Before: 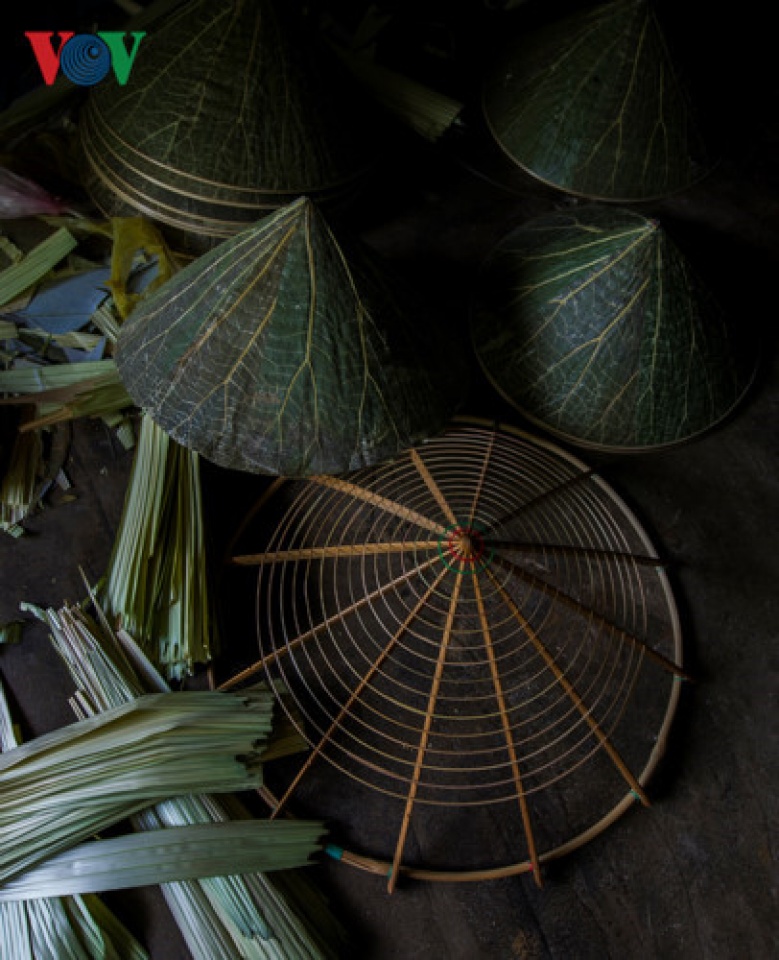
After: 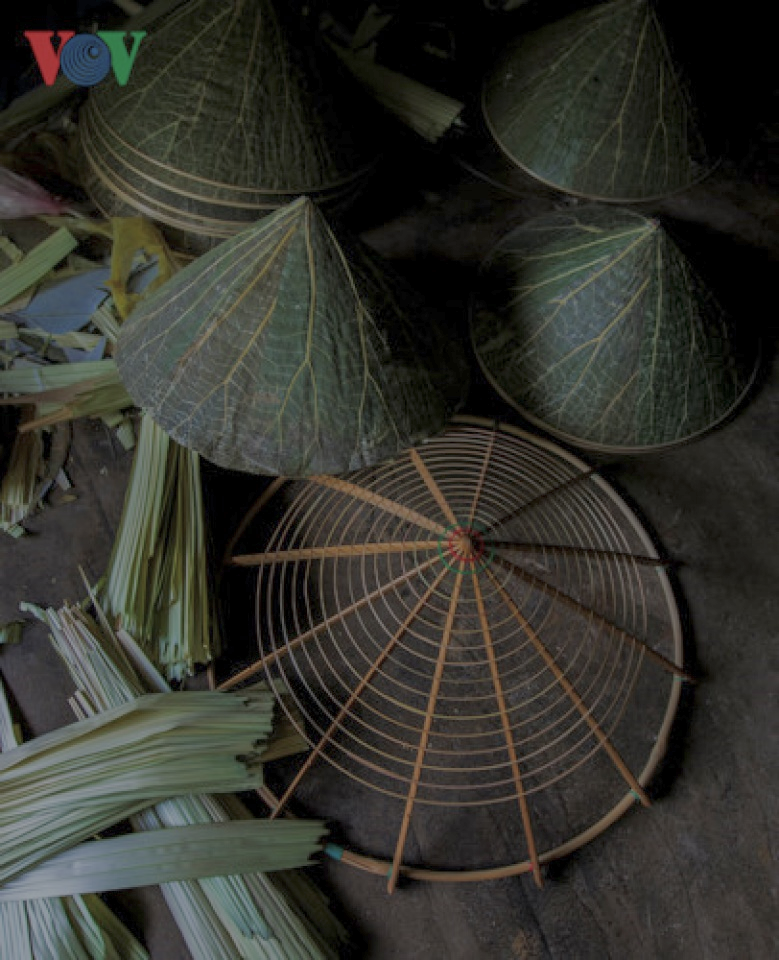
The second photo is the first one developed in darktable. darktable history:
filmic rgb: black relative exposure -15.93 EV, white relative exposure 7.96 EV, threshold 5.96 EV, hardness 4.14, latitude 49.6%, contrast 0.504, enable highlight reconstruction true
